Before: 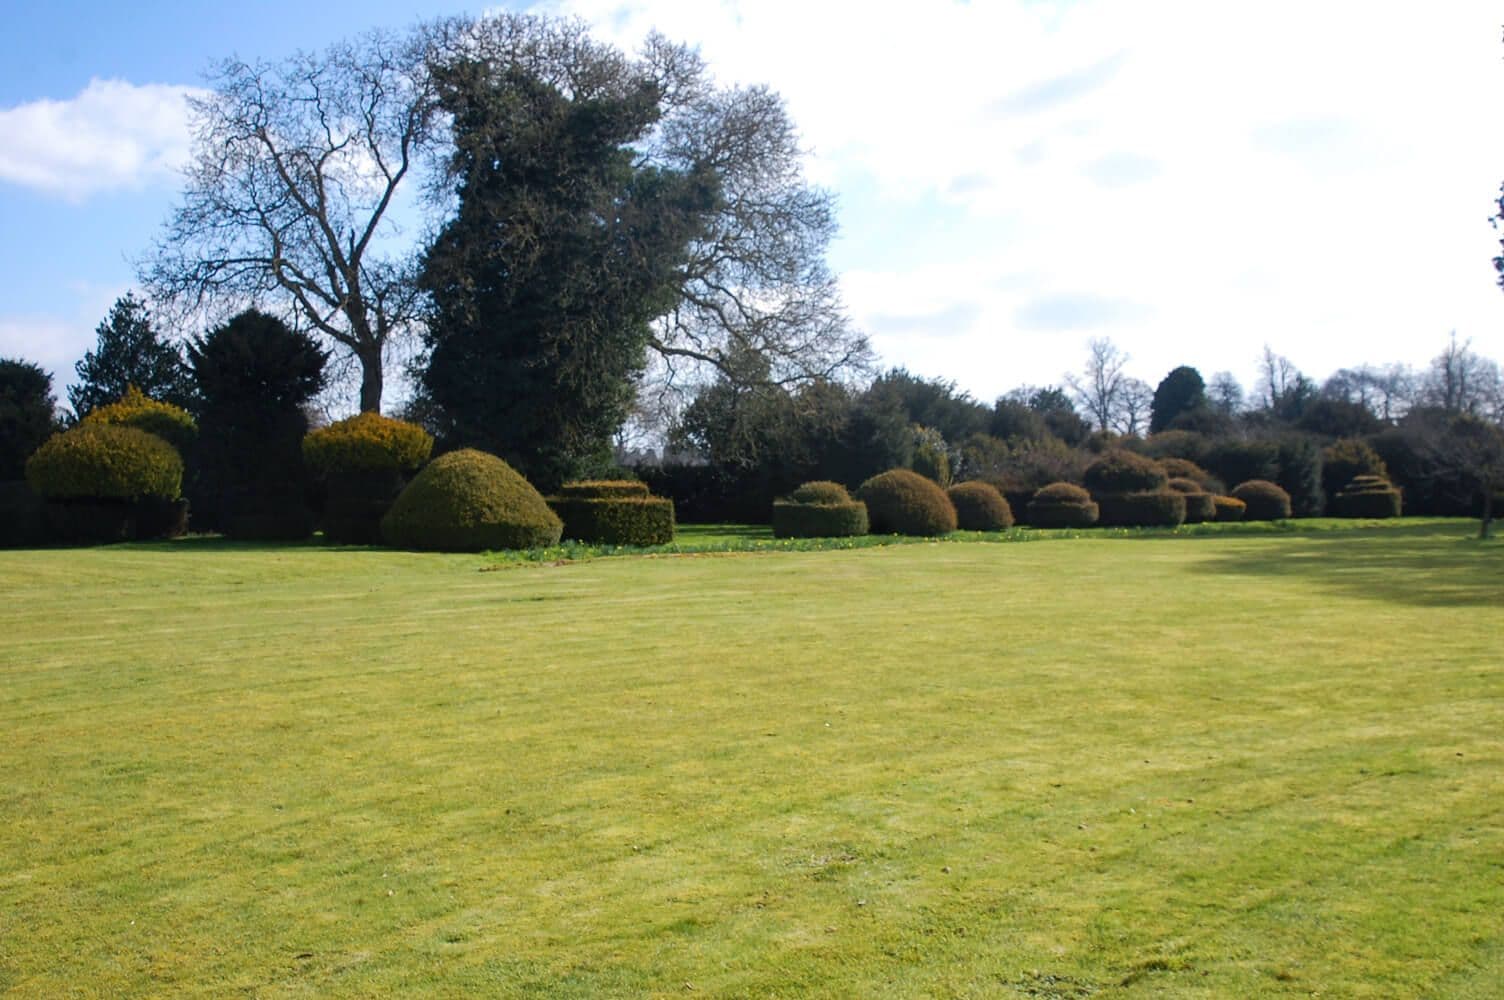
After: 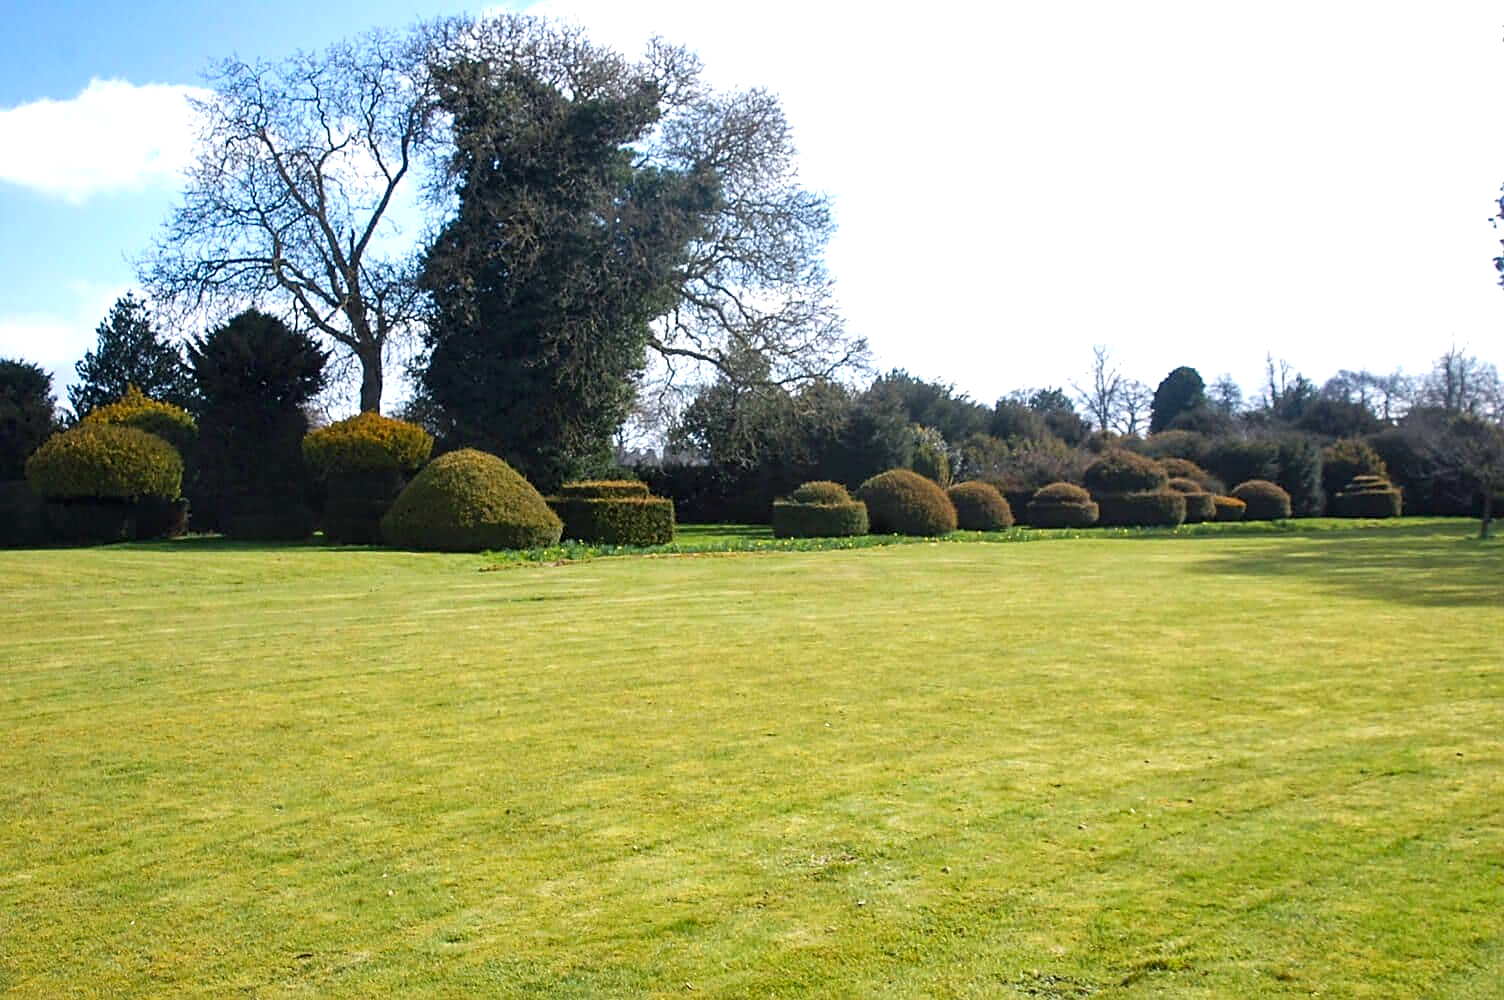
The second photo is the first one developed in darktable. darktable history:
exposure: exposure 0.669 EV, compensate highlight preservation false
color zones: curves: ch0 [(0, 0.444) (0.143, 0.442) (0.286, 0.441) (0.429, 0.441) (0.571, 0.441) (0.714, 0.441) (0.857, 0.442) (1, 0.444)]
sharpen: on, module defaults
local contrast: highlights 102%, shadows 101%, detail 119%, midtone range 0.2
